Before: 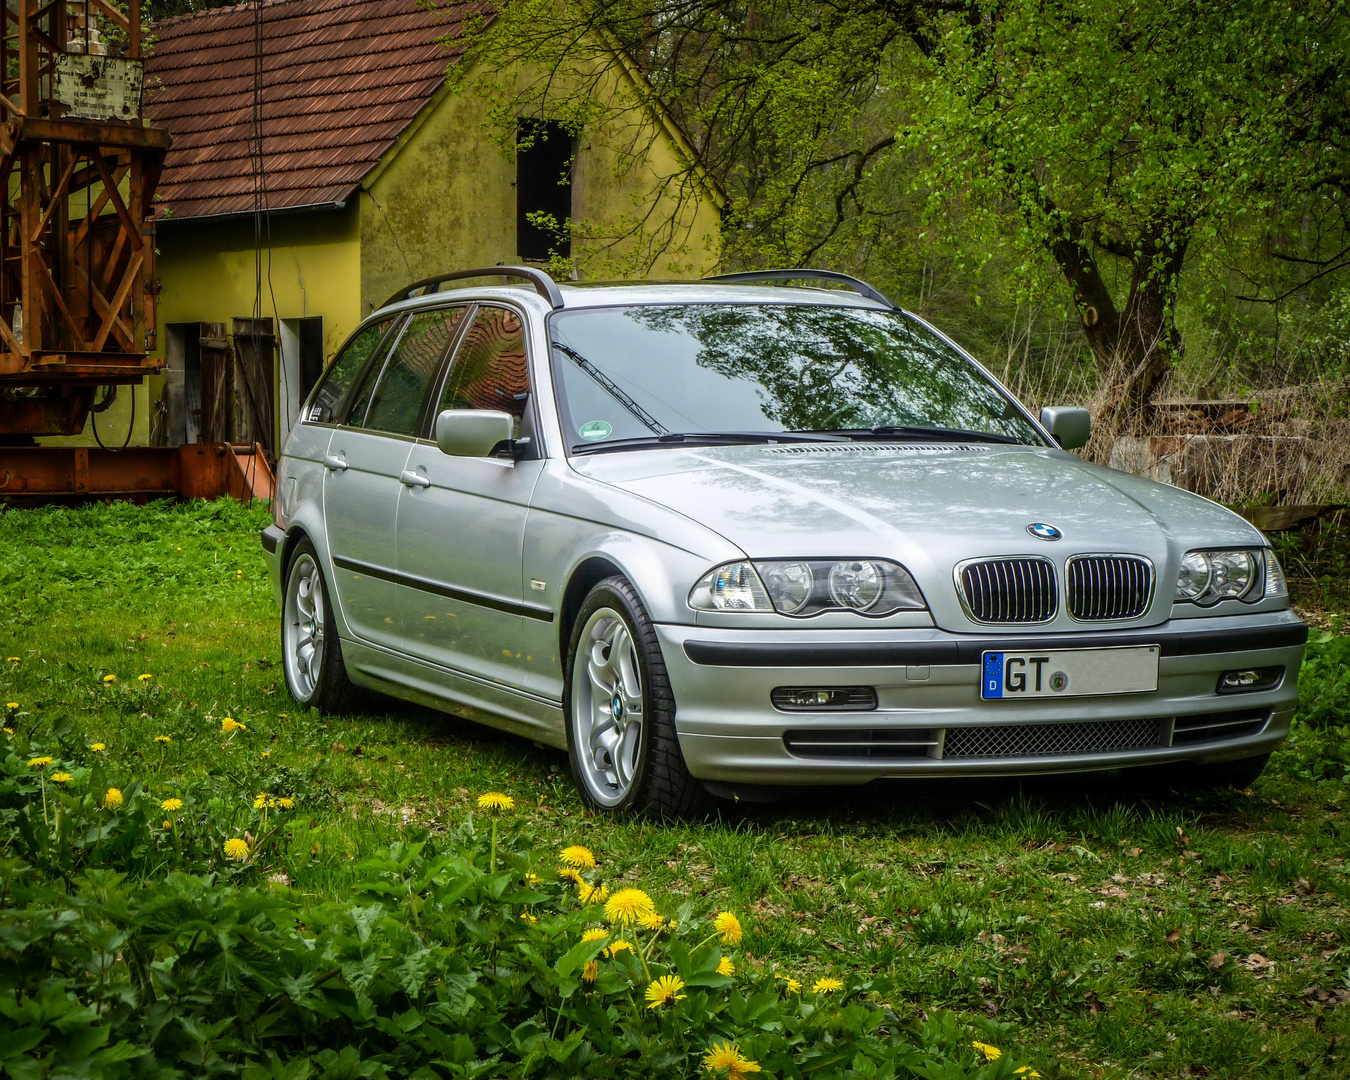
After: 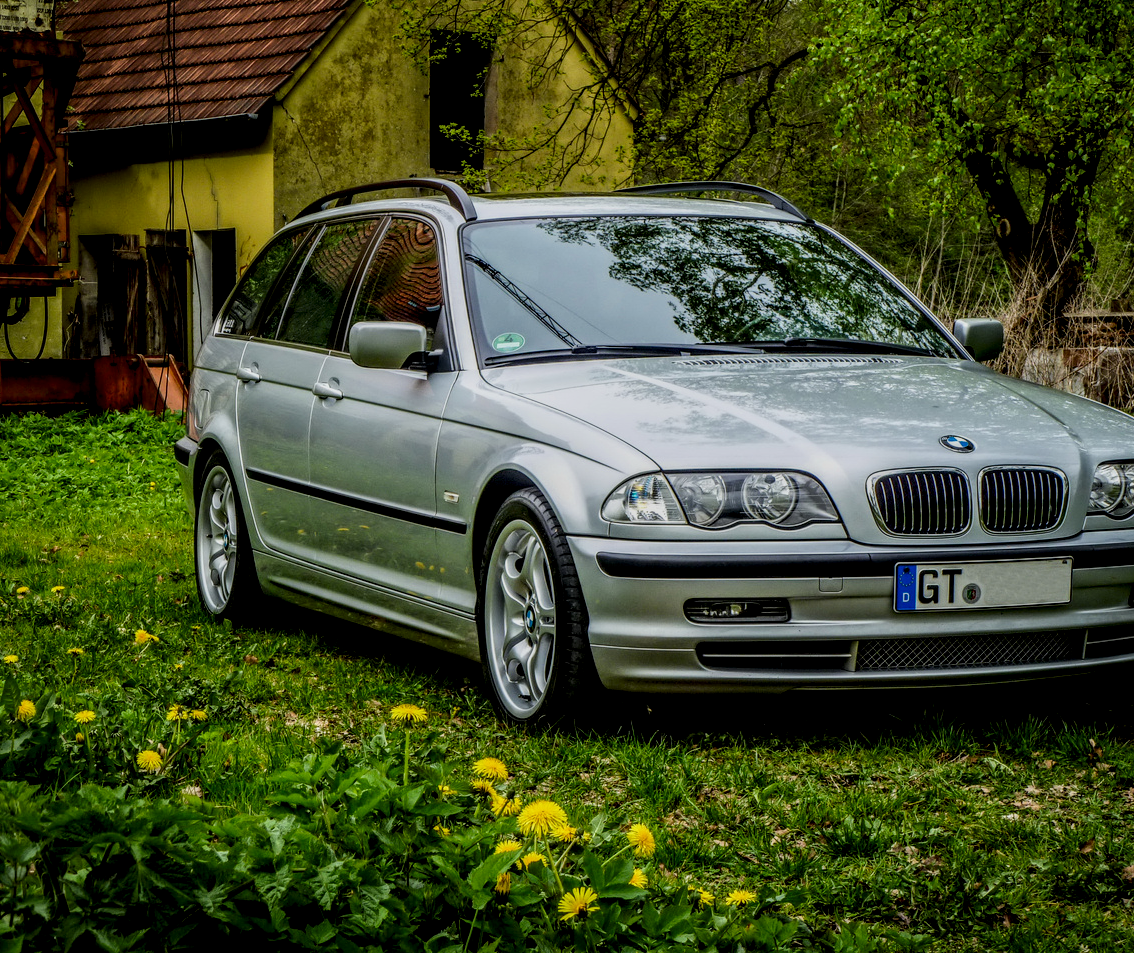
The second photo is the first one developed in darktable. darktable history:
crop: left 6.446%, top 8.188%, right 9.538%, bottom 3.548%
contrast brightness saturation: contrast 0.07, brightness -0.13, saturation 0.06
filmic rgb: black relative exposure -7.65 EV, white relative exposure 4.56 EV, hardness 3.61, color science v6 (2022)
local contrast: highlights 25%, detail 150%
